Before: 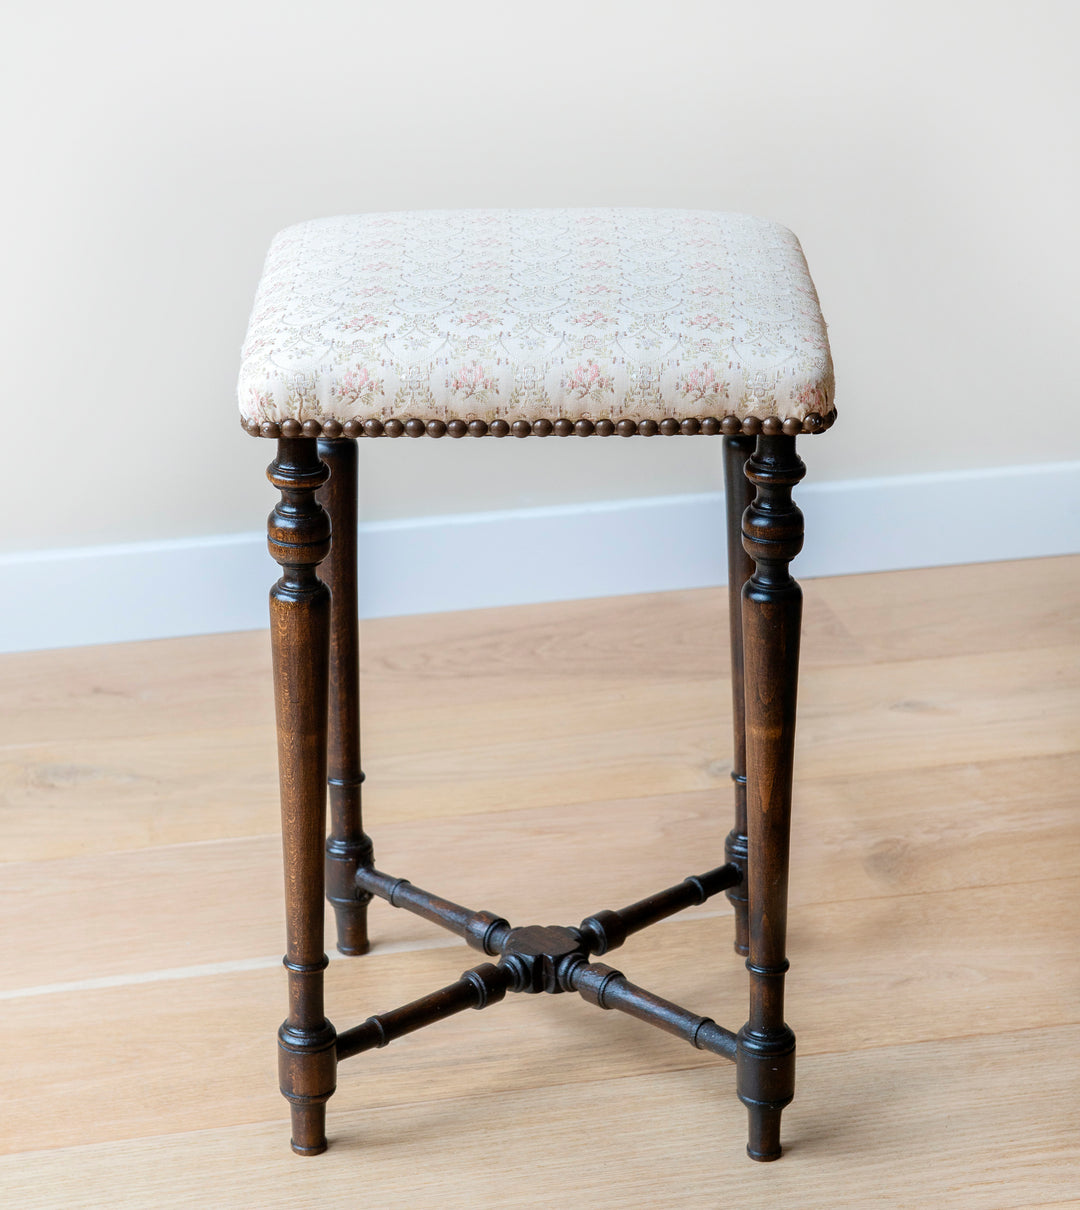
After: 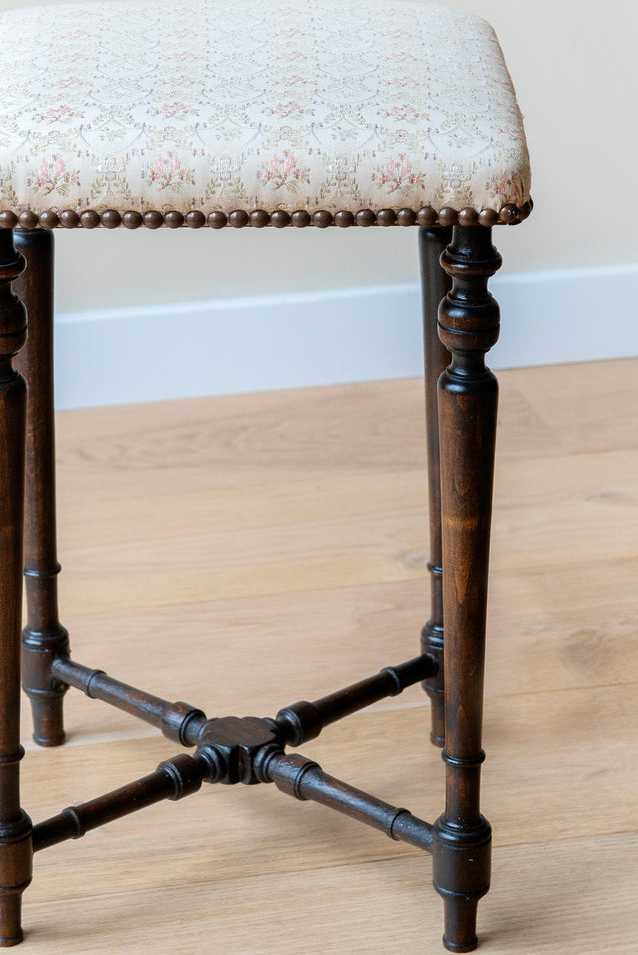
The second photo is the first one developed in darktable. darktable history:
crop and rotate: left 28.184%, top 17.349%, right 12.727%, bottom 3.701%
